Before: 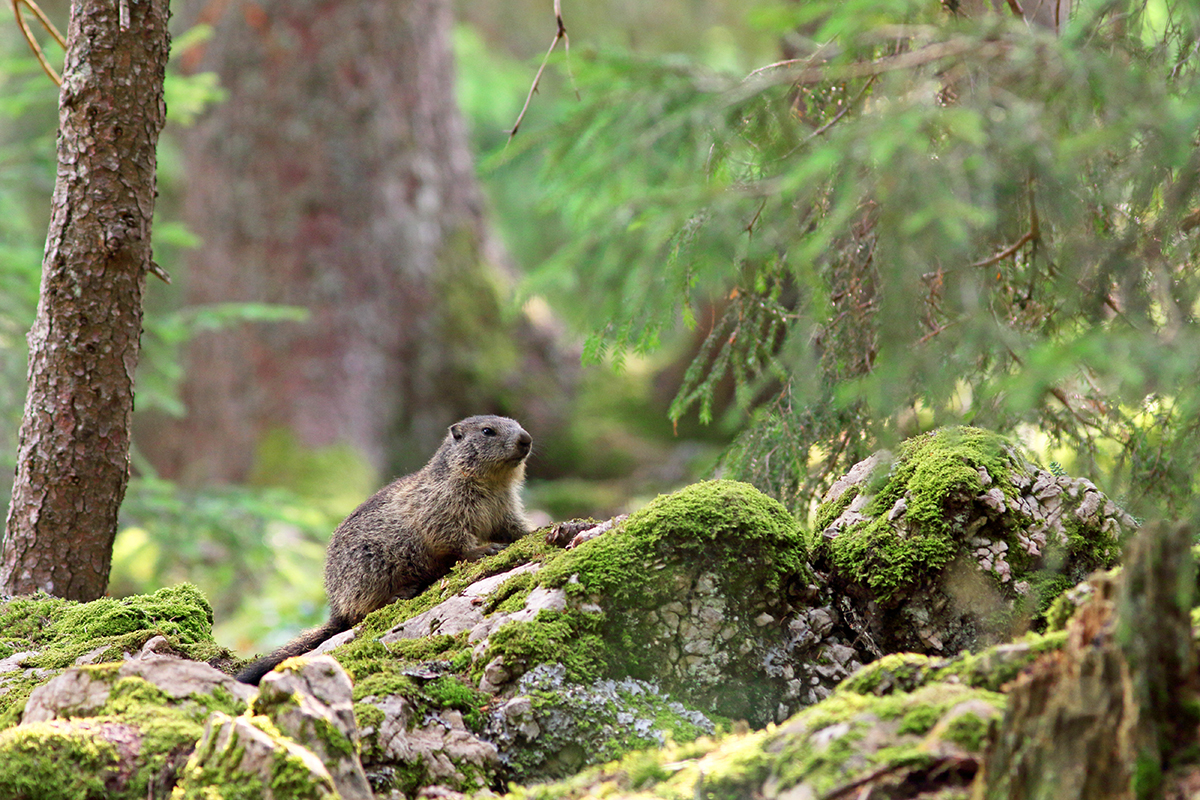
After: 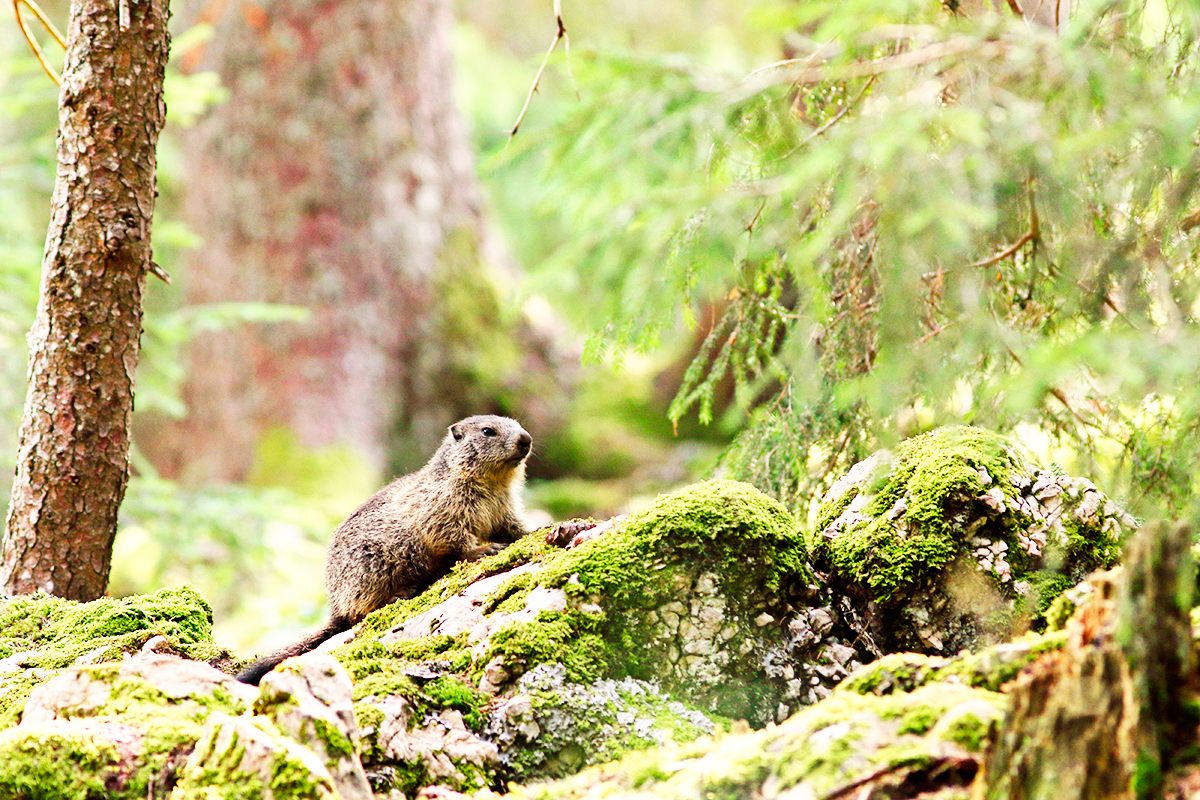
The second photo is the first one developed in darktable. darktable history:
white balance: red 1.045, blue 0.932
base curve: curves: ch0 [(0, 0) (0.007, 0.004) (0.027, 0.03) (0.046, 0.07) (0.207, 0.54) (0.442, 0.872) (0.673, 0.972) (1, 1)], preserve colors none
